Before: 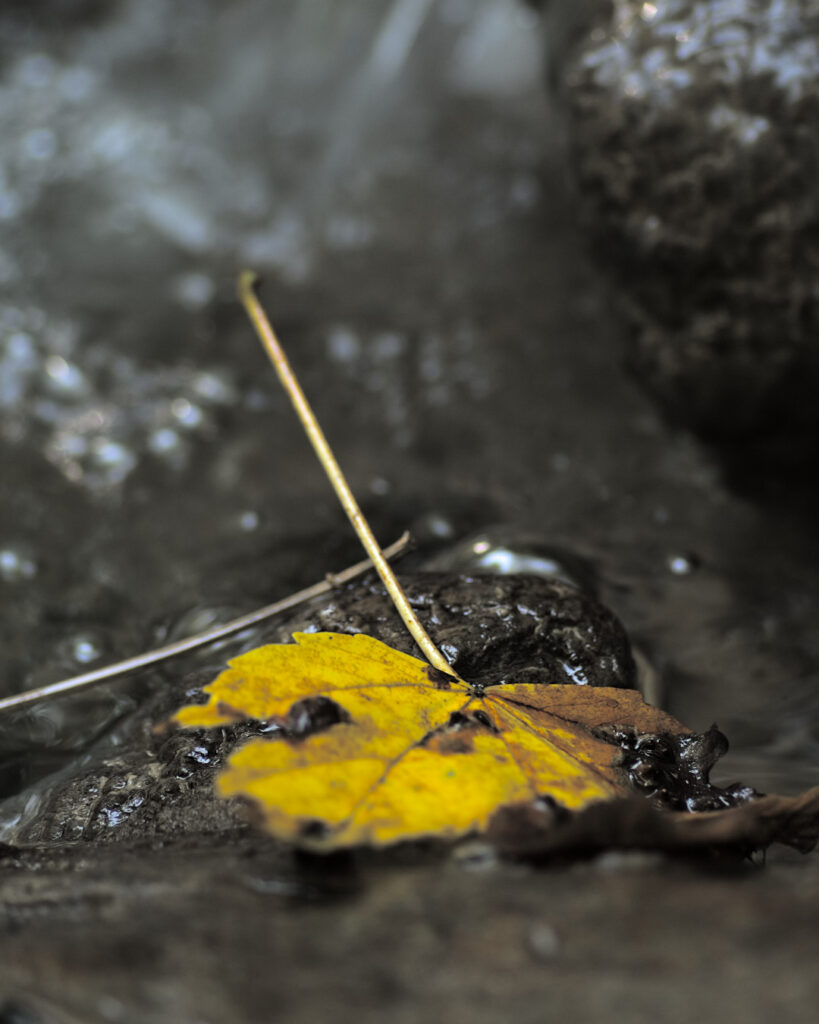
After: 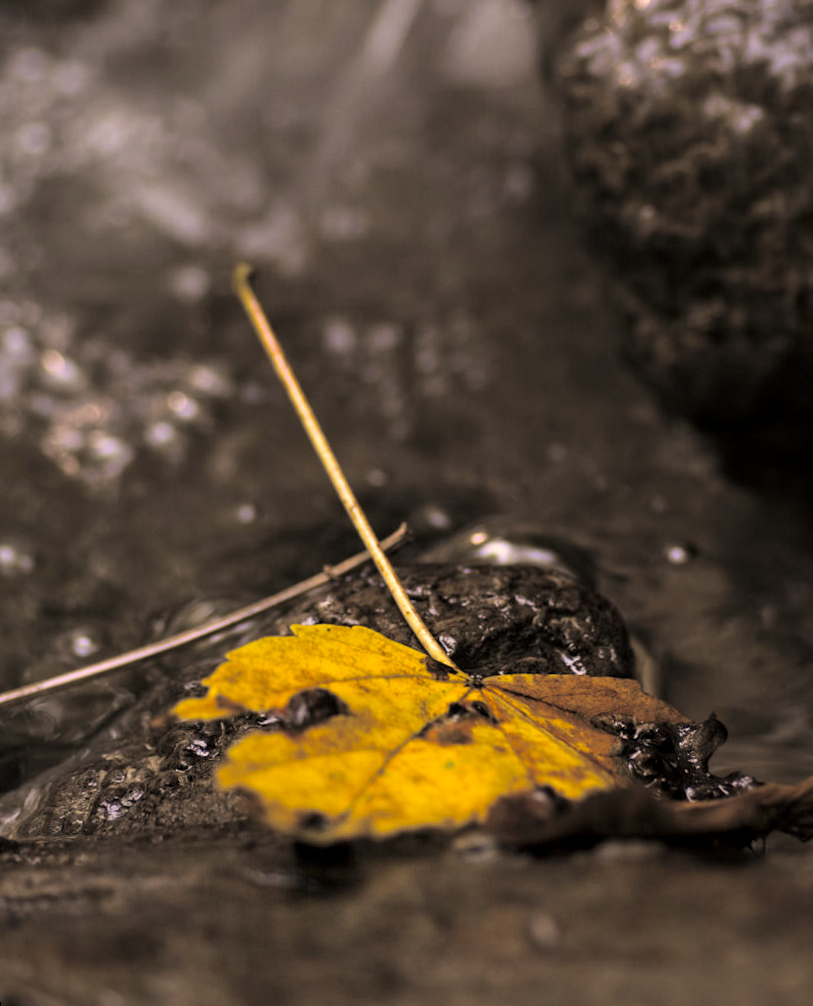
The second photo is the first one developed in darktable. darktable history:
color correction: highlights a* 17.88, highlights b* 18.79
rotate and perspective: rotation -0.45°, automatic cropping original format, crop left 0.008, crop right 0.992, crop top 0.012, crop bottom 0.988
contrast brightness saturation: saturation -0.04
local contrast: highlights 100%, shadows 100%, detail 120%, midtone range 0.2
